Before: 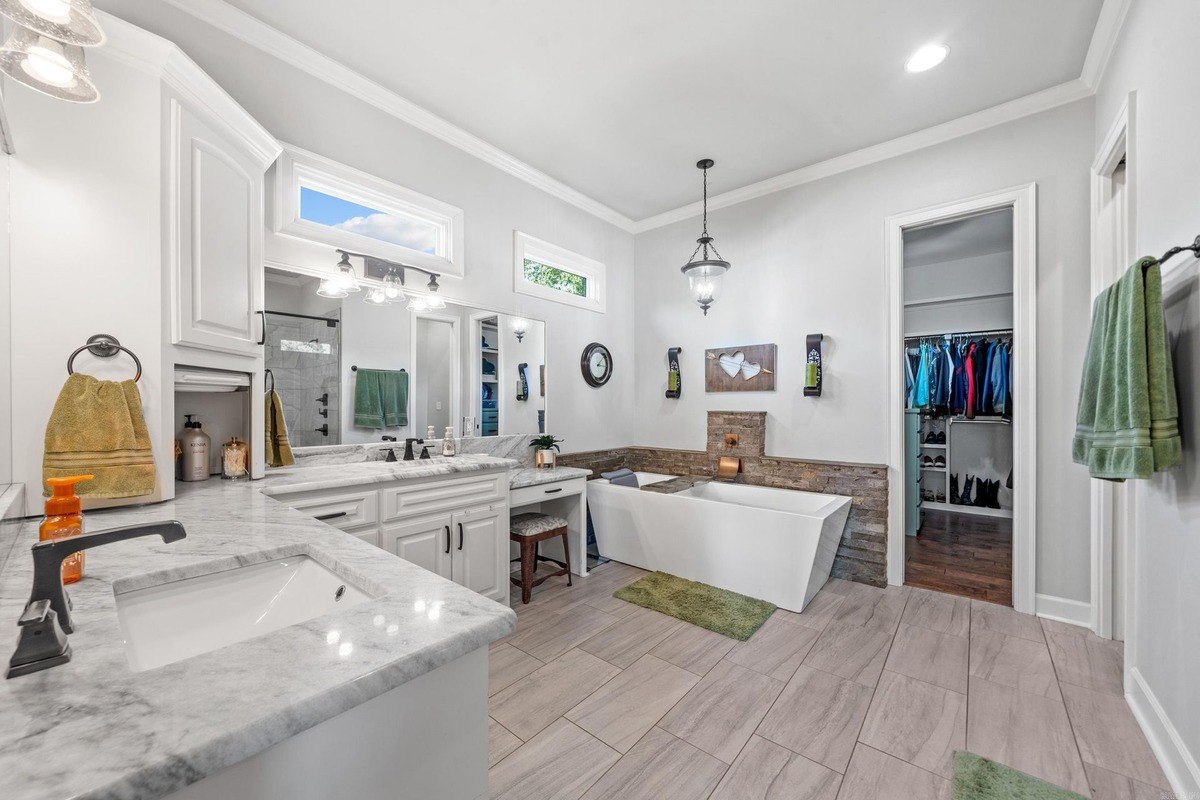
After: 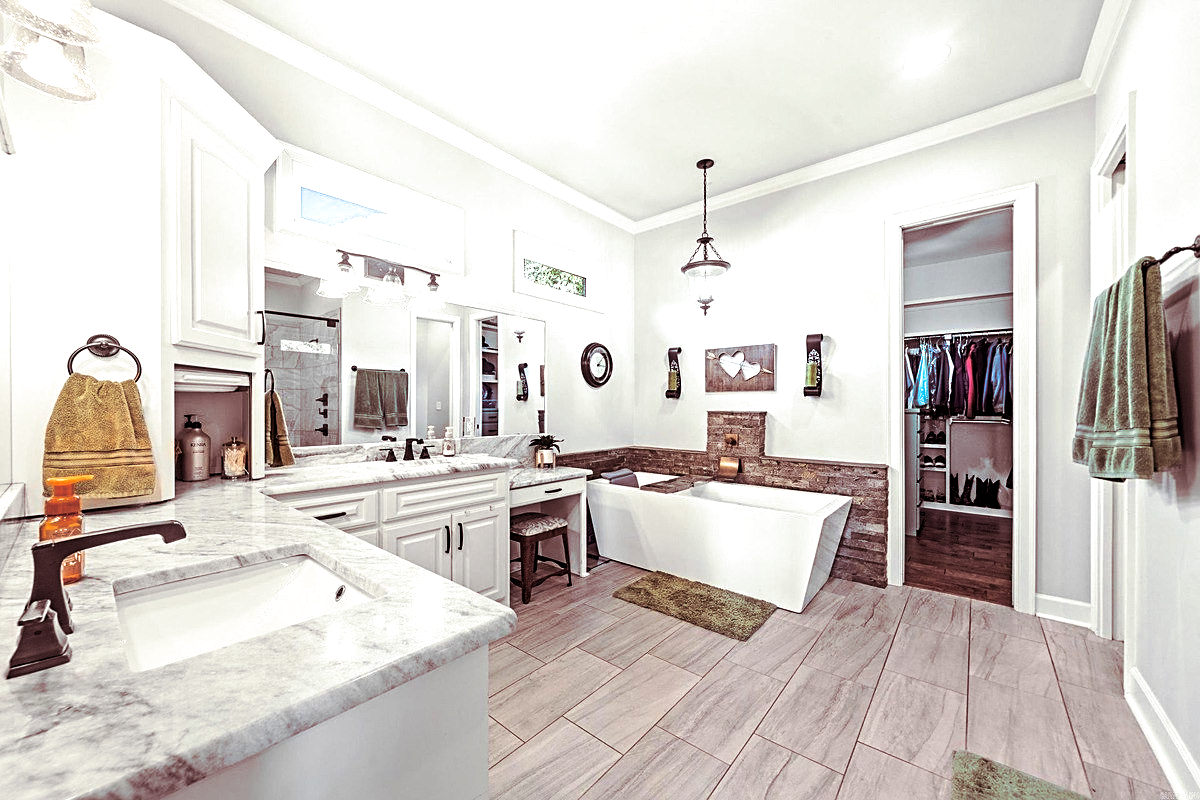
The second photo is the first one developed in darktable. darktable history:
sharpen: on, module defaults
tone equalizer: -8 EV -0.75 EV, -7 EV -0.7 EV, -6 EV -0.6 EV, -5 EV -0.4 EV, -3 EV 0.4 EV, -2 EV 0.6 EV, -1 EV 0.7 EV, +0 EV 0.75 EV, edges refinement/feathering 500, mask exposure compensation -1.57 EV, preserve details no
split-toning: on, module defaults
color calibration: illuminant same as pipeline (D50), x 0.346, y 0.359, temperature 5002.42 K
